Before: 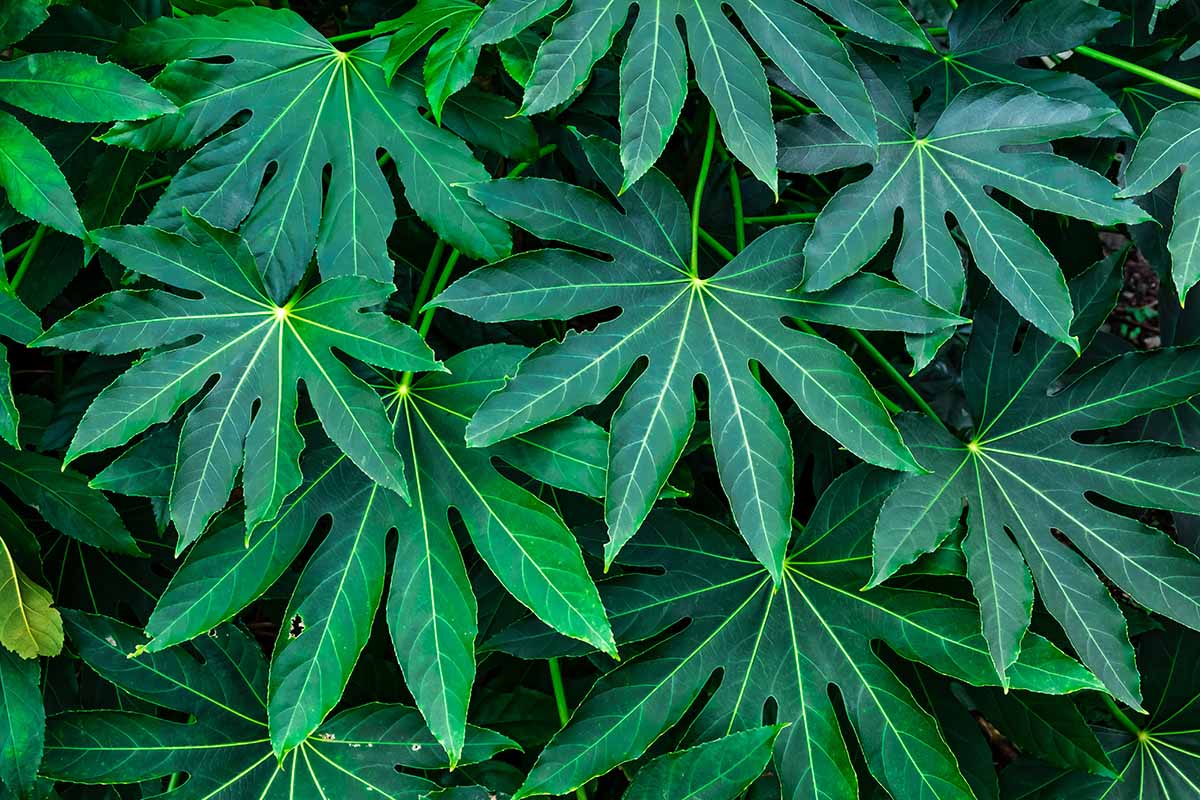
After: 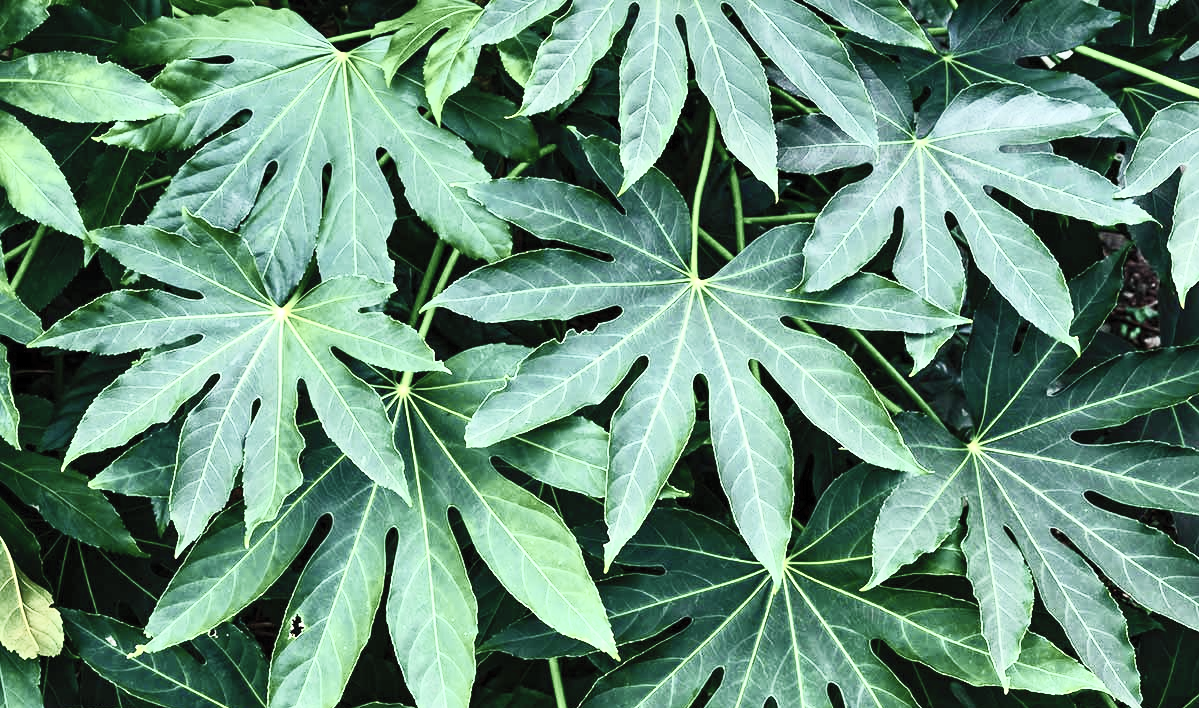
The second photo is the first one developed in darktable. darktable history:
crop and rotate: top 0%, bottom 11.396%
tone curve: curves: ch0 [(0, 0) (0.004, 0.001) (0.133, 0.112) (0.325, 0.362) (0.832, 0.893) (1, 1)], preserve colors none
contrast brightness saturation: contrast 0.572, brightness 0.568, saturation -0.342
